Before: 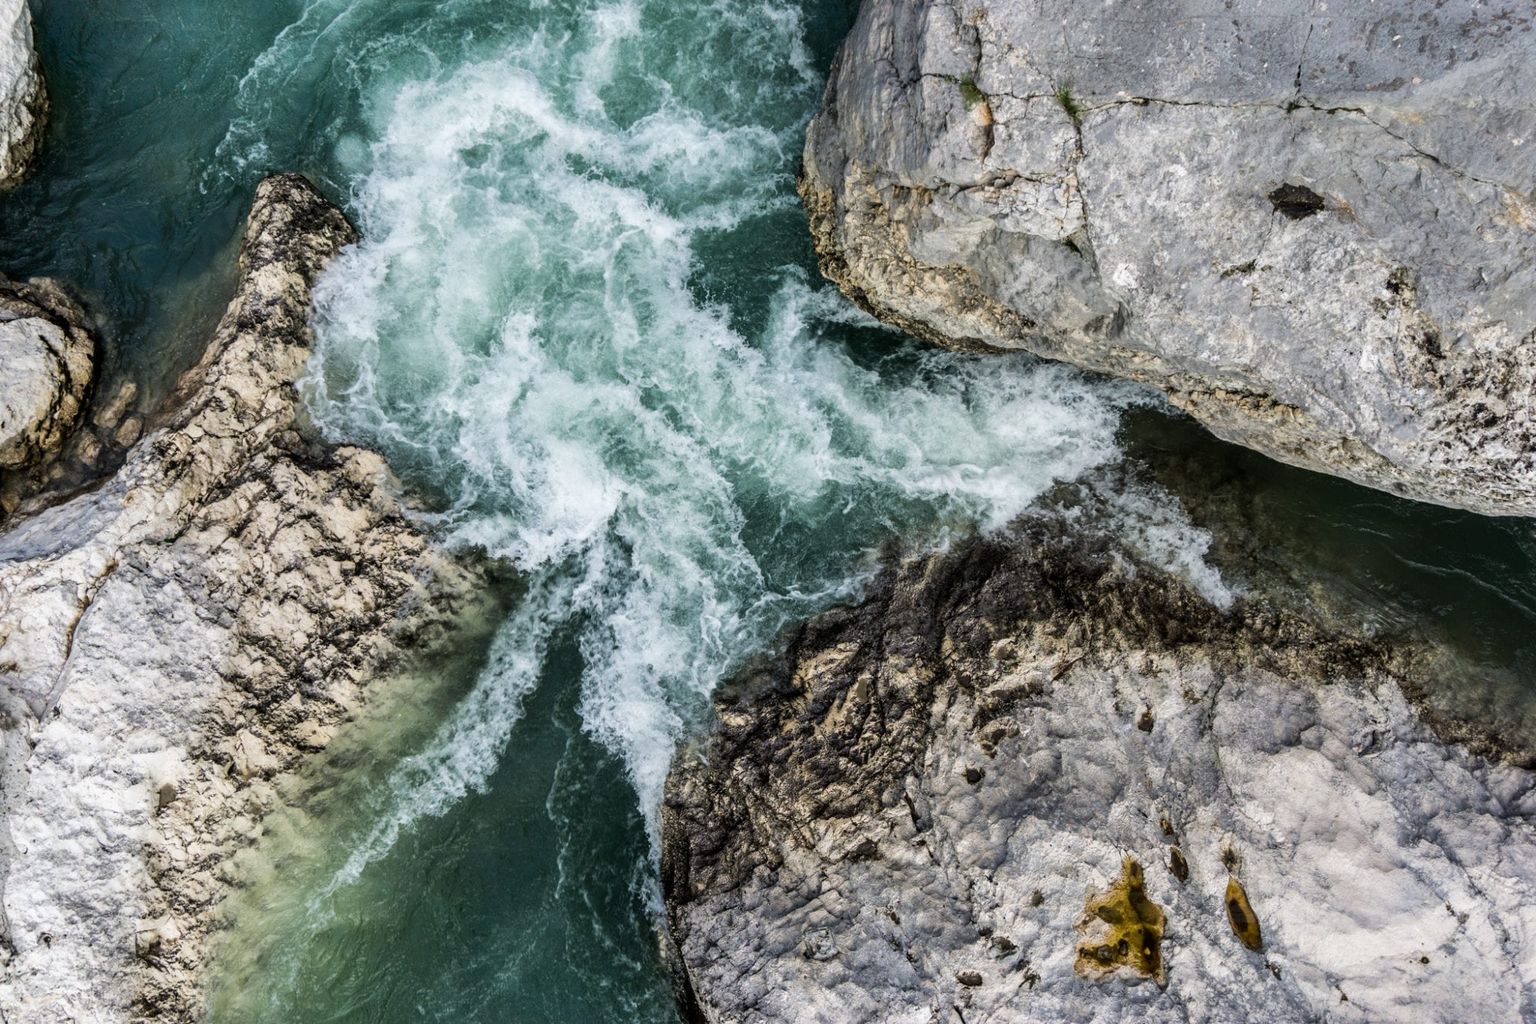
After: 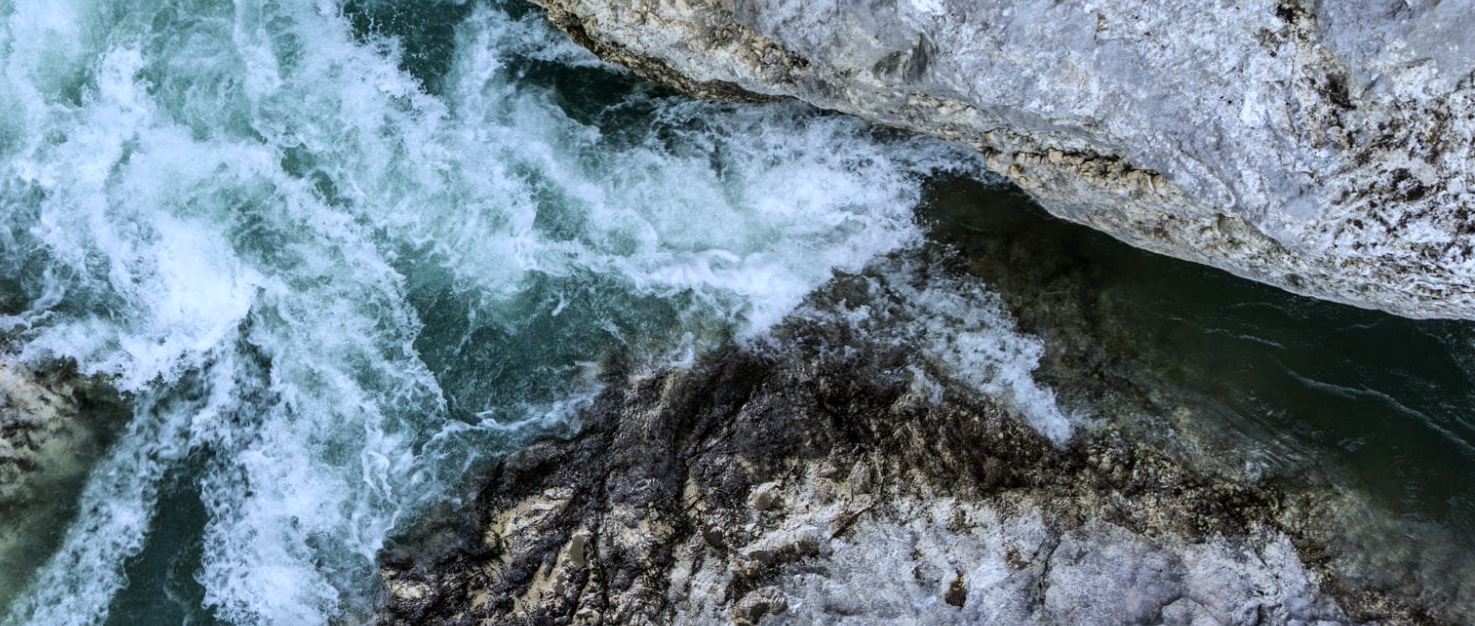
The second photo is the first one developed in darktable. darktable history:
white balance: red 0.926, green 1.003, blue 1.133
crop and rotate: left 27.938%, top 27.046%, bottom 27.046%
